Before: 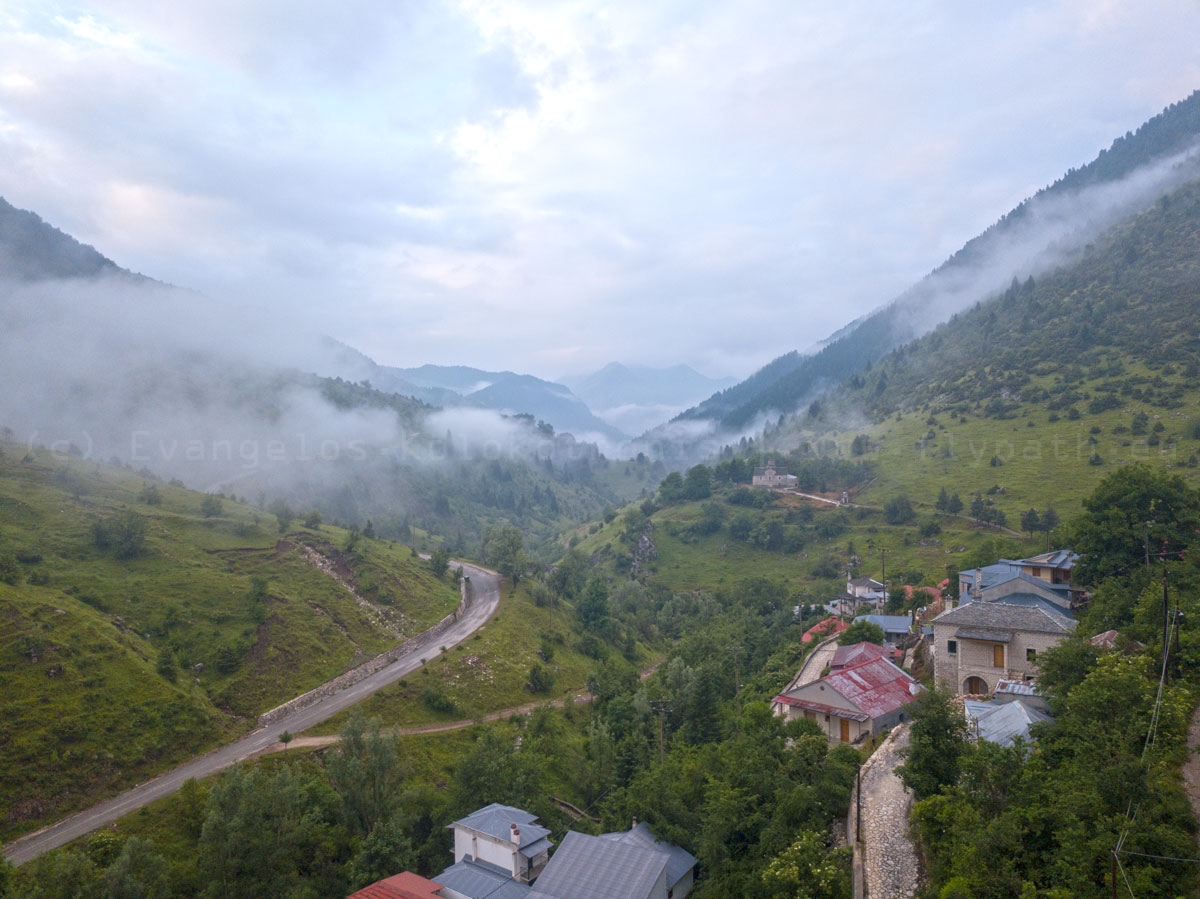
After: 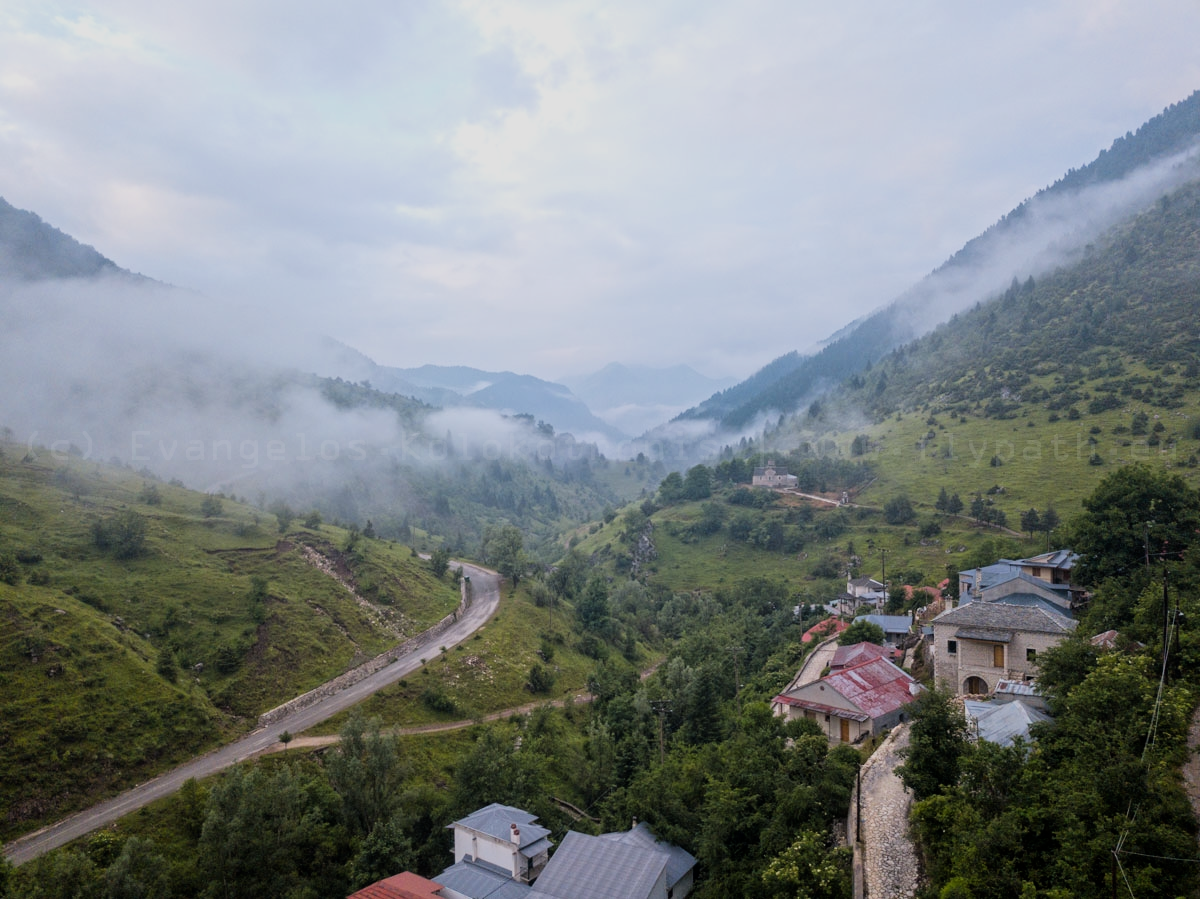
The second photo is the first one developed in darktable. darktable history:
filmic rgb: black relative exposure -7.65 EV, white relative exposure 4.56 EV, hardness 3.61, contrast 1.241
